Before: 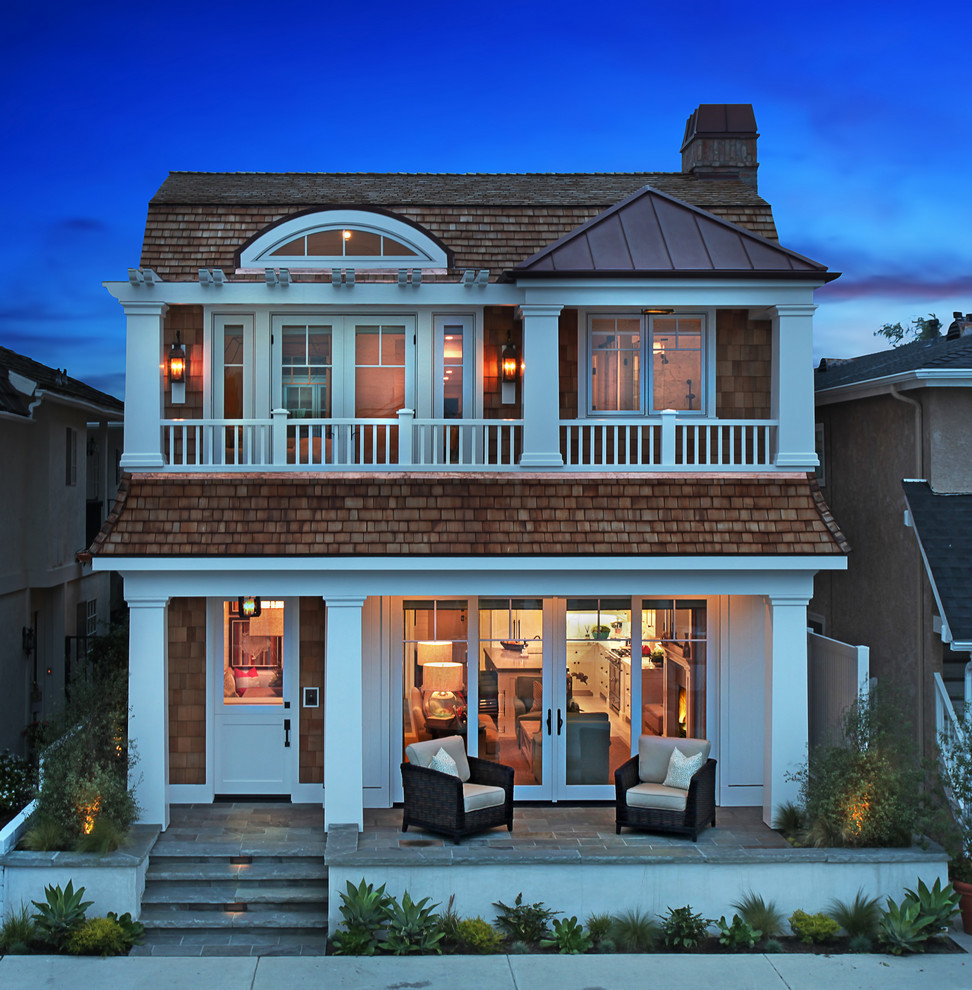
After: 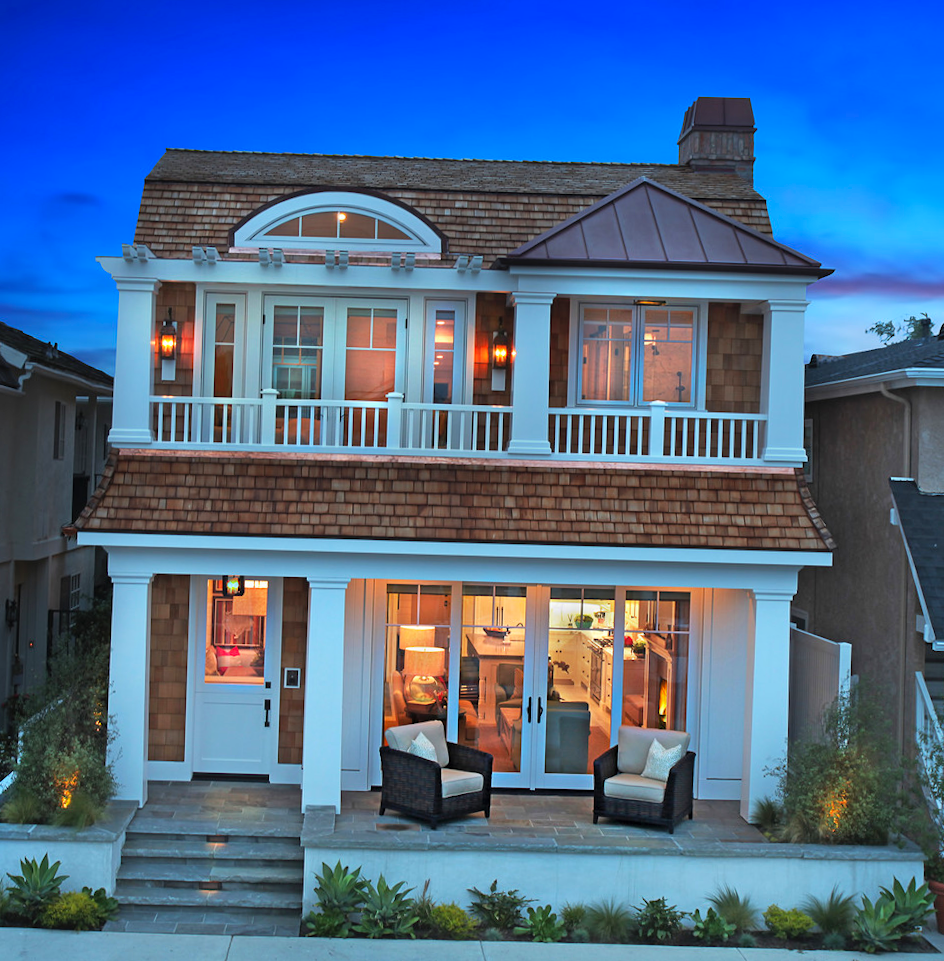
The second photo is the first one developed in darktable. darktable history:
tone equalizer: on, module defaults
contrast brightness saturation: brightness 0.09, saturation 0.19
crop and rotate: angle -1.69°
